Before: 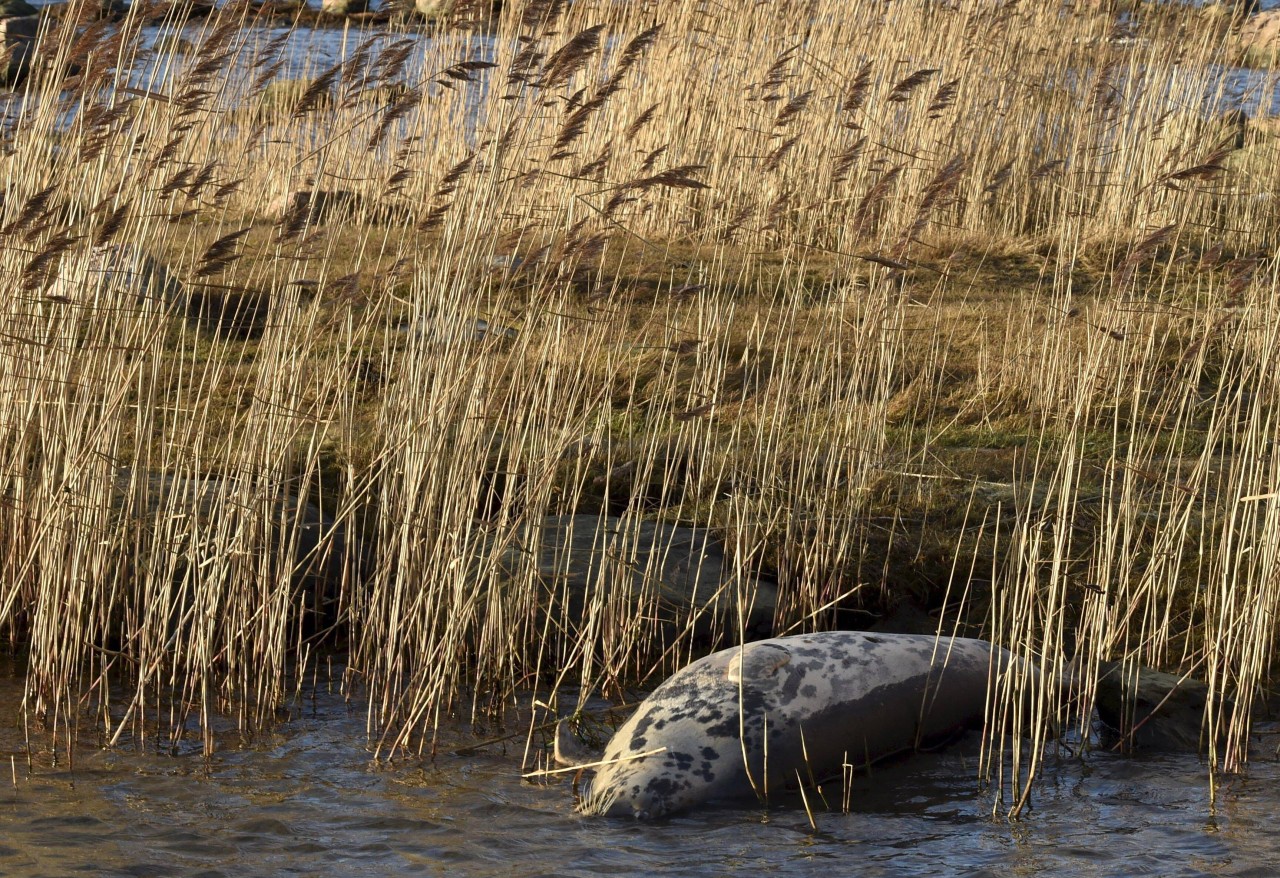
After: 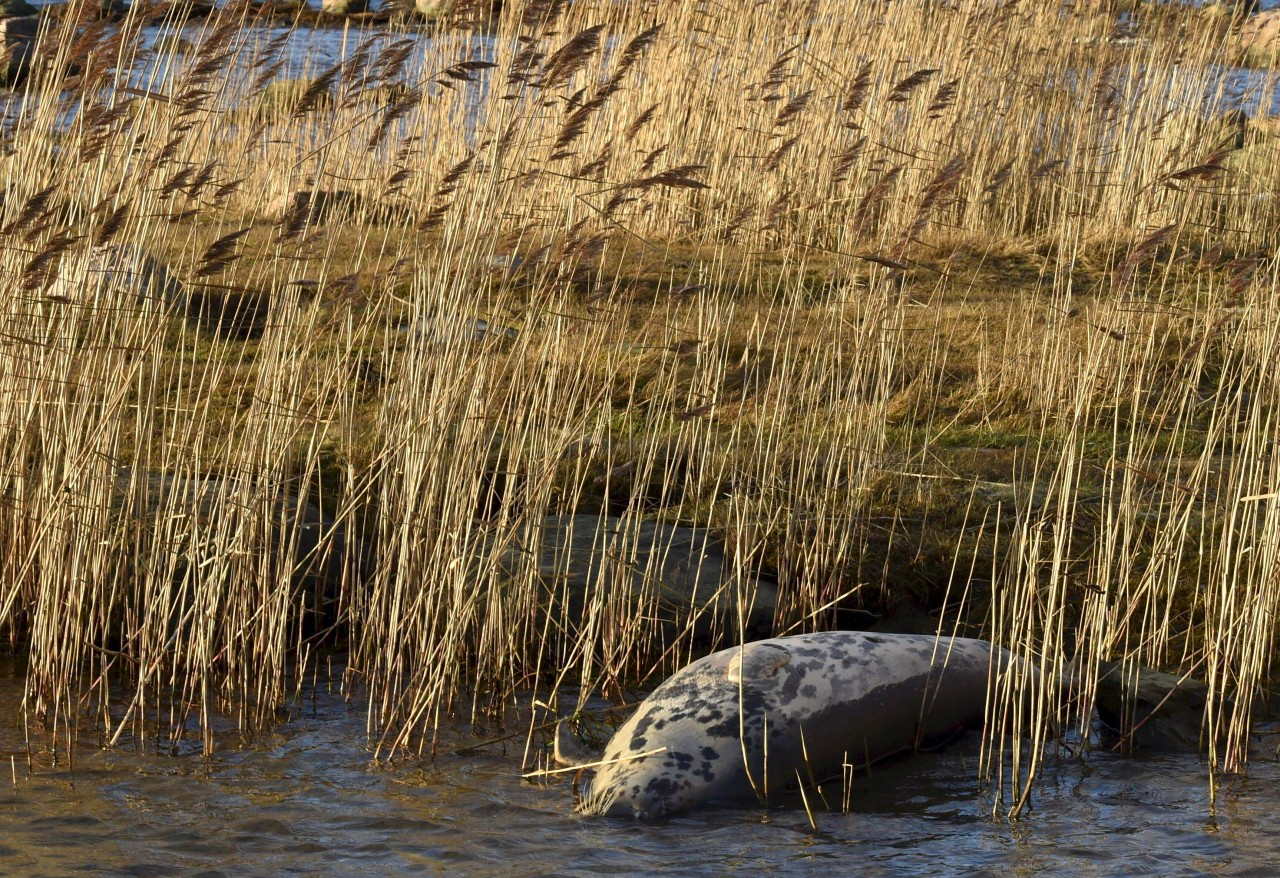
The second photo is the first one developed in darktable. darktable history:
contrast brightness saturation: contrast 0.036, saturation 0.158
